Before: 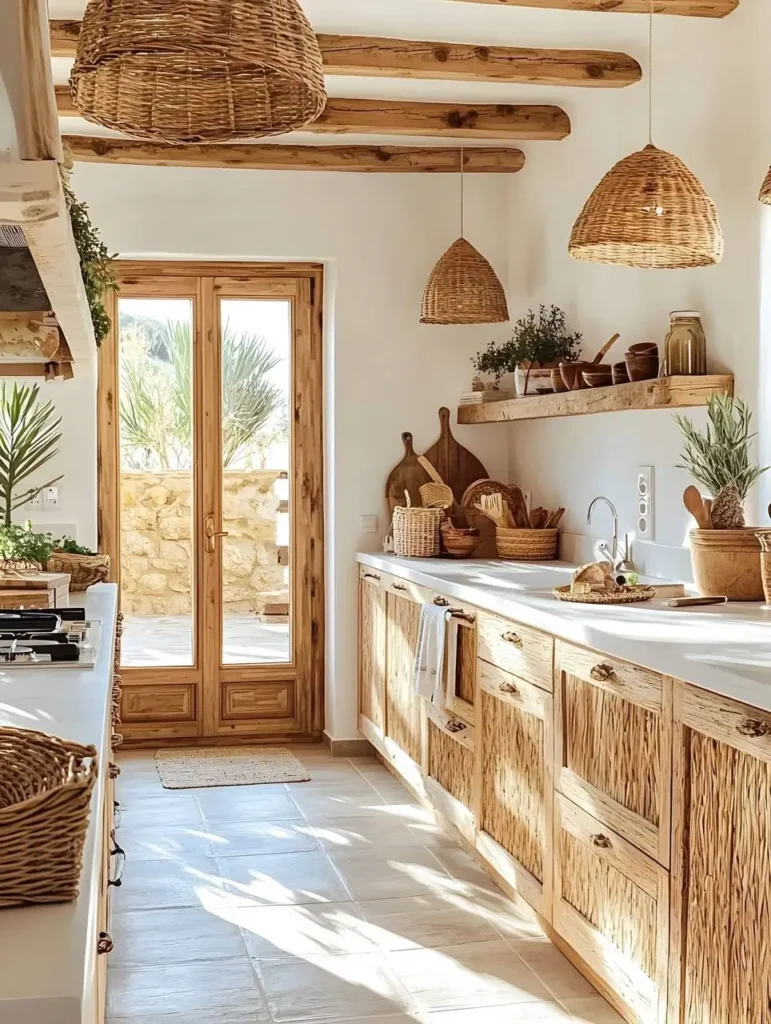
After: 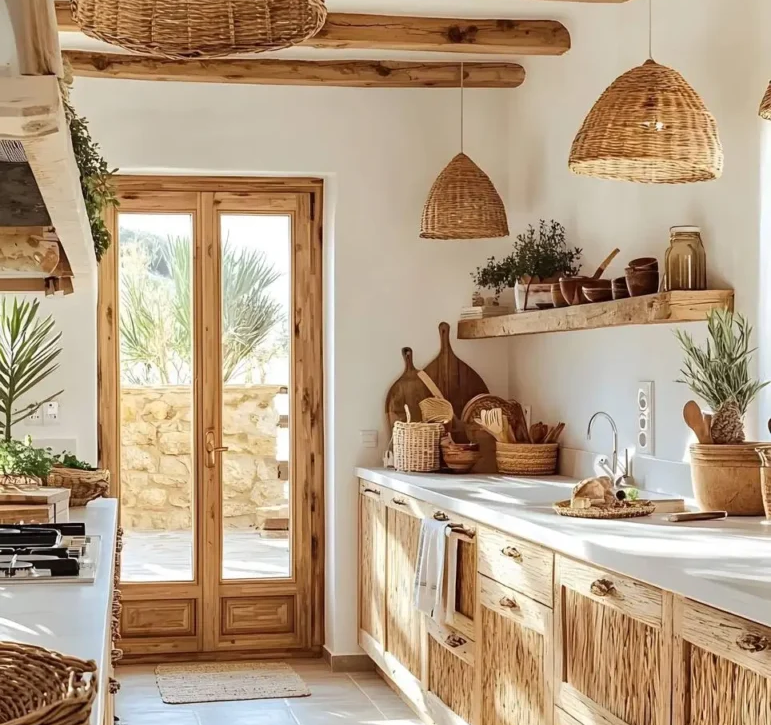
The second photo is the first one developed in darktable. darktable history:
crop and rotate: top 8.378%, bottom 20.724%
